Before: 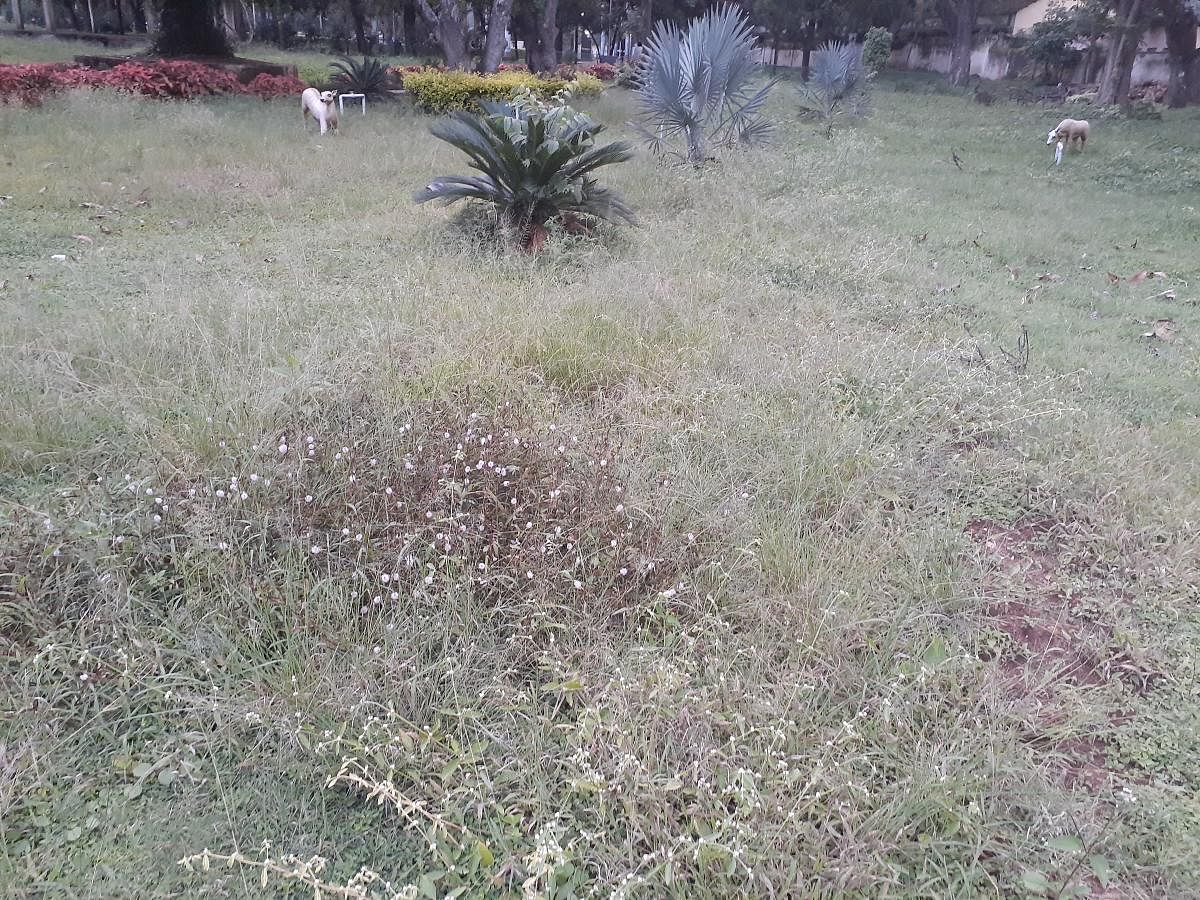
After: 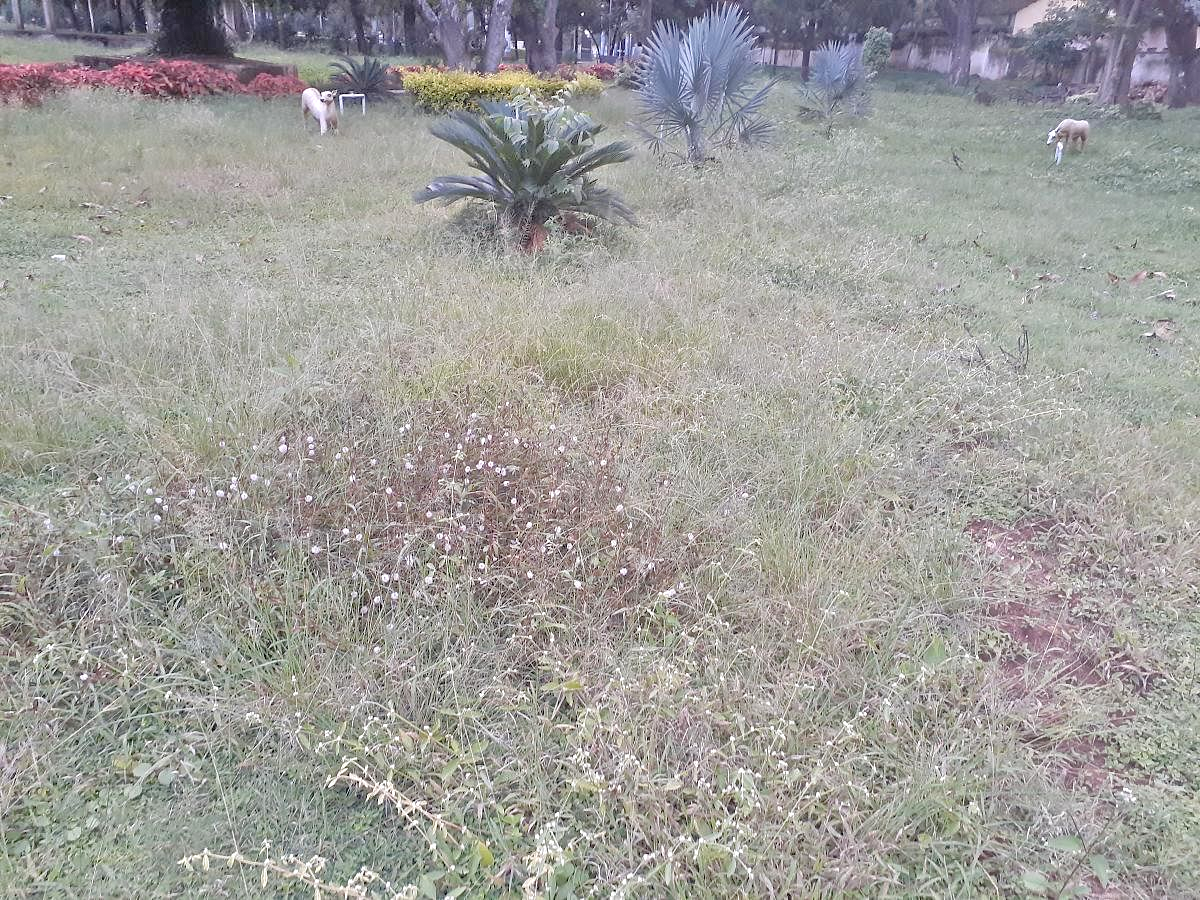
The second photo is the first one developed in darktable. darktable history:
tone equalizer: -7 EV 0.15 EV, -6 EV 0.6 EV, -5 EV 1.15 EV, -4 EV 1.33 EV, -3 EV 1.15 EV, -2 EV 0.6 EV, -1 EV 0.15 EV, mask exposure compensation -0.5 EV
color zones: curves: ch0 [(0, 0.5) (0.143, 0.5) (0.286, 0.5) (0.429, 0.5) (0.62, 0.489) (0.714, 0.445) (0.844, 0.496) (1, 0.5)]; ch1 [(0, 0.5) (0.143, 0.5) (0.286, 0.5) (0.429, 0.5) (0.571, 0.5) (0.714, 0.523) (0.857, 0.5) (1, 0.5)]
